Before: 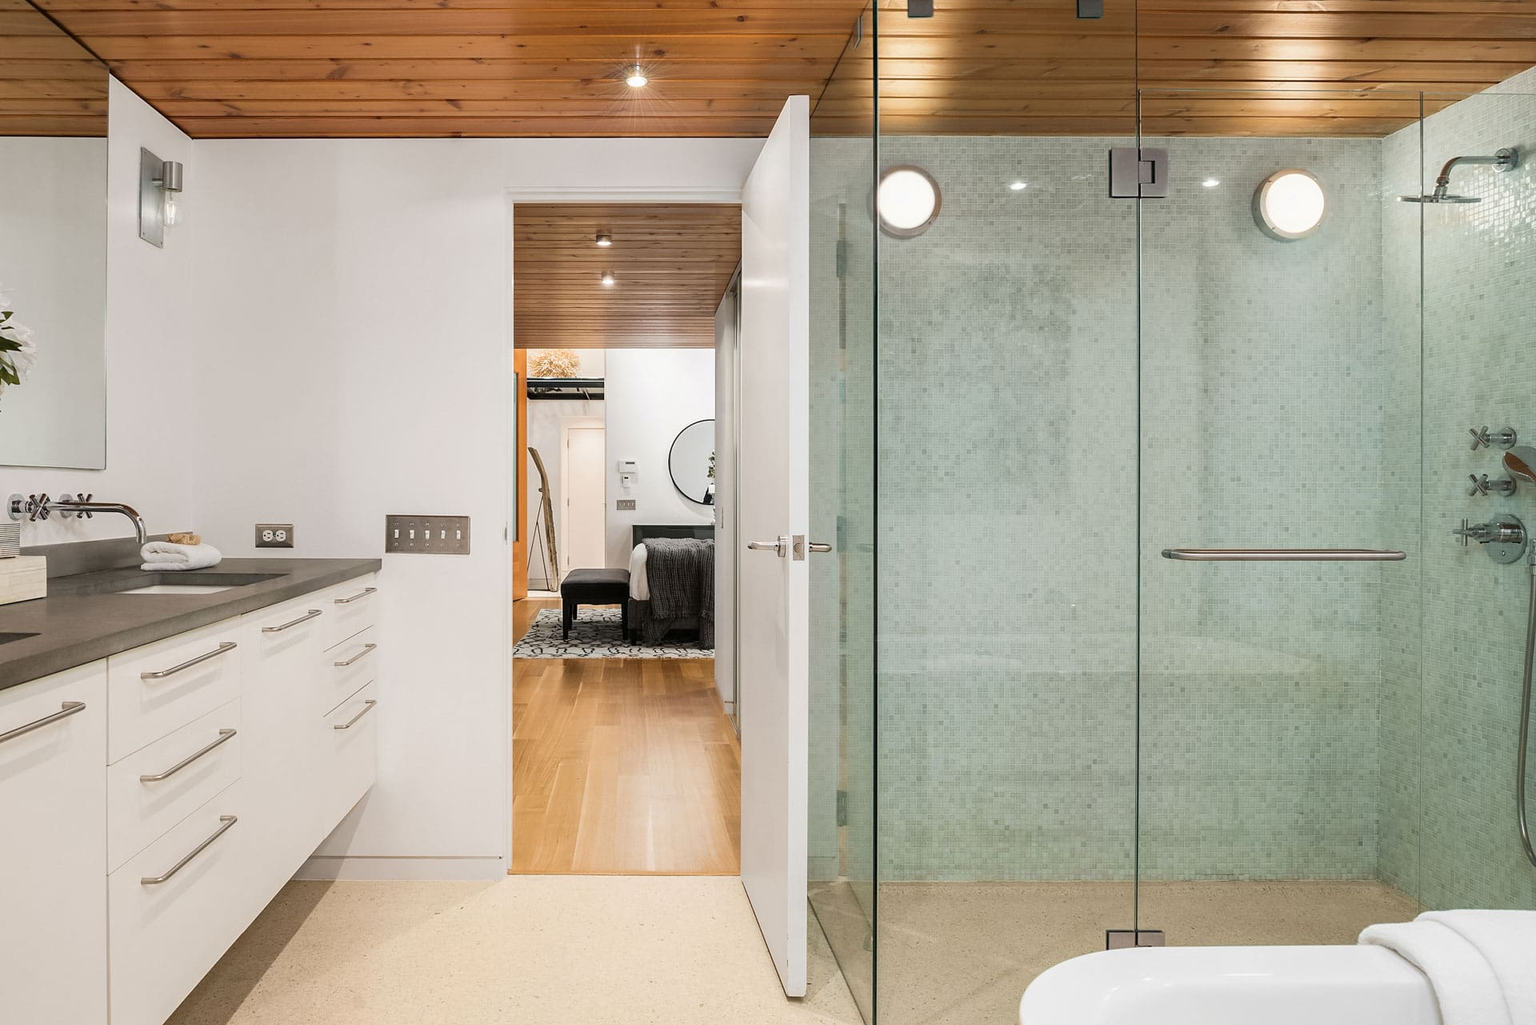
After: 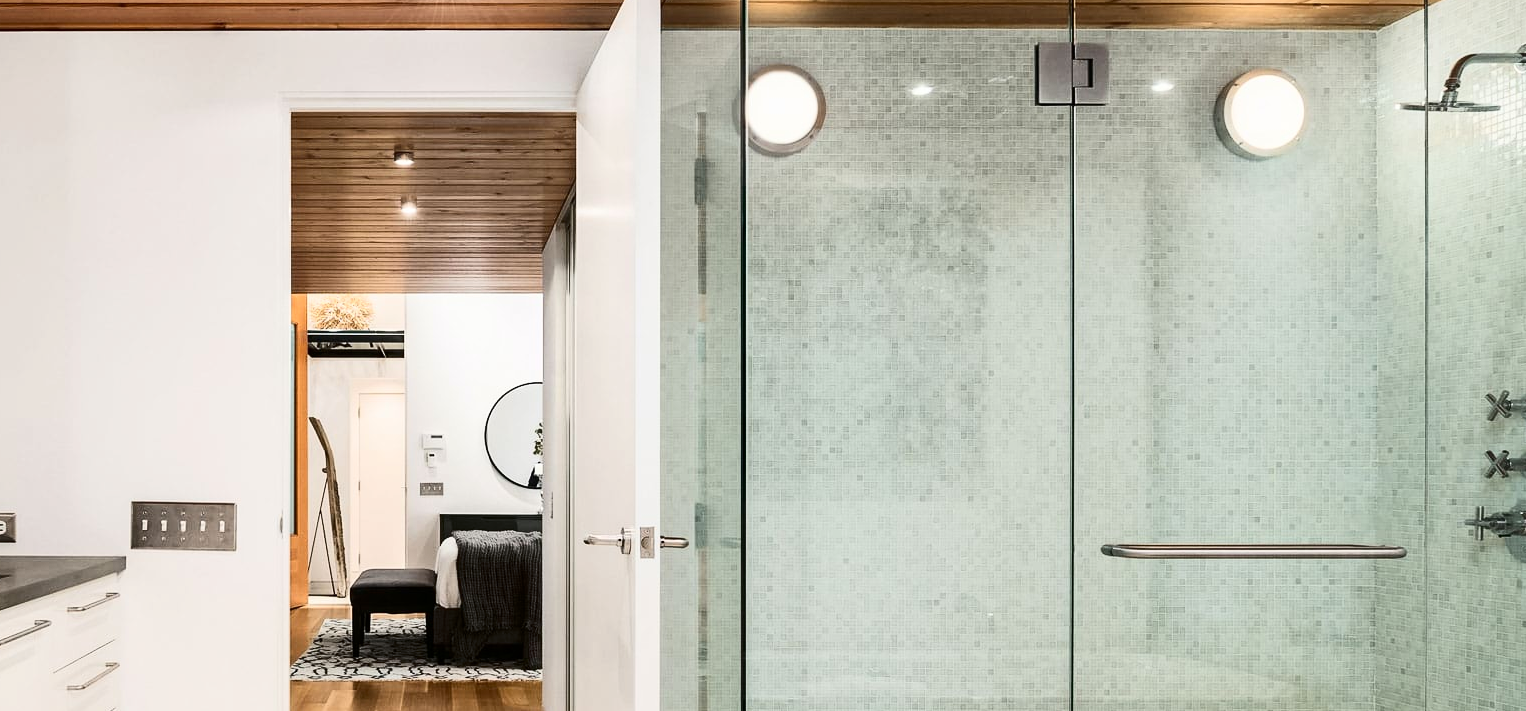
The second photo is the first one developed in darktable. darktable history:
contrast brightness saturation: contrast 0.299
crop: left 18.328%, top 11.121%, right 2.173%, bottom 33.316%
